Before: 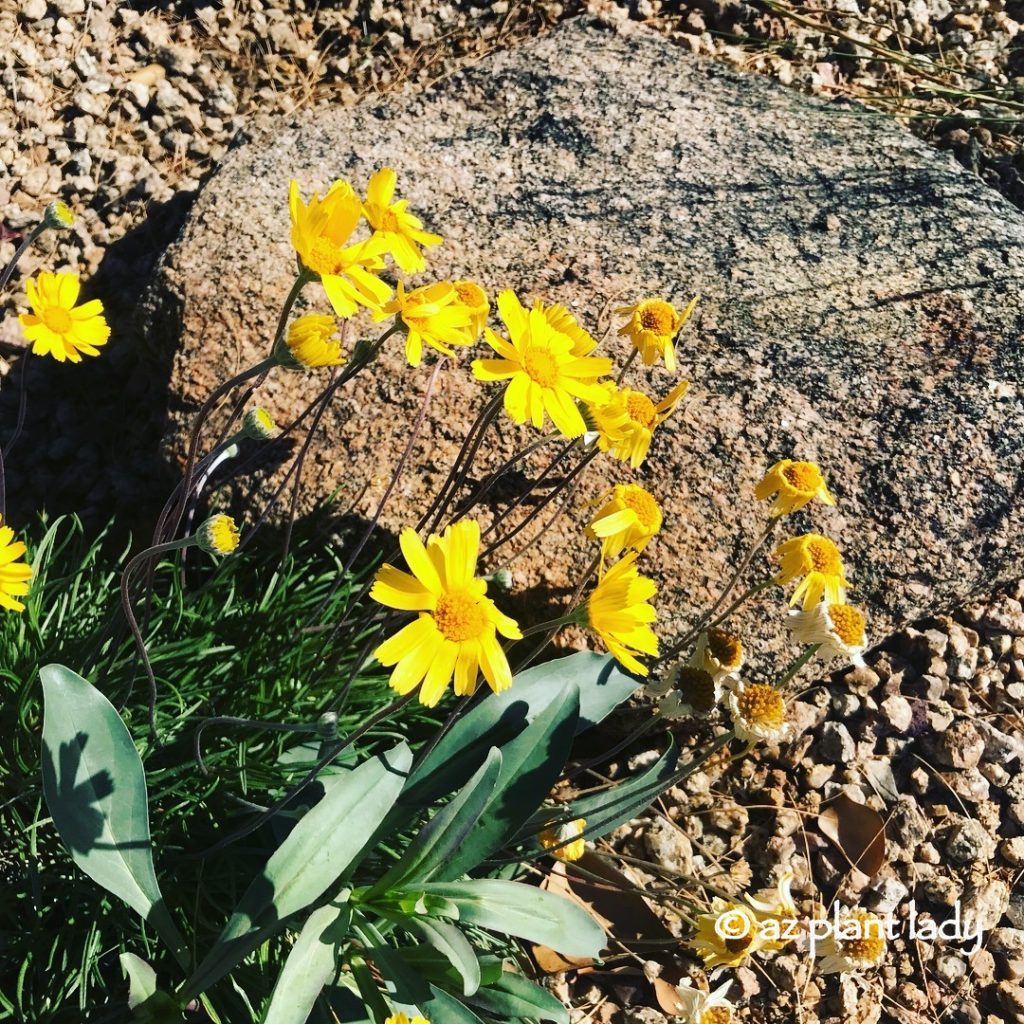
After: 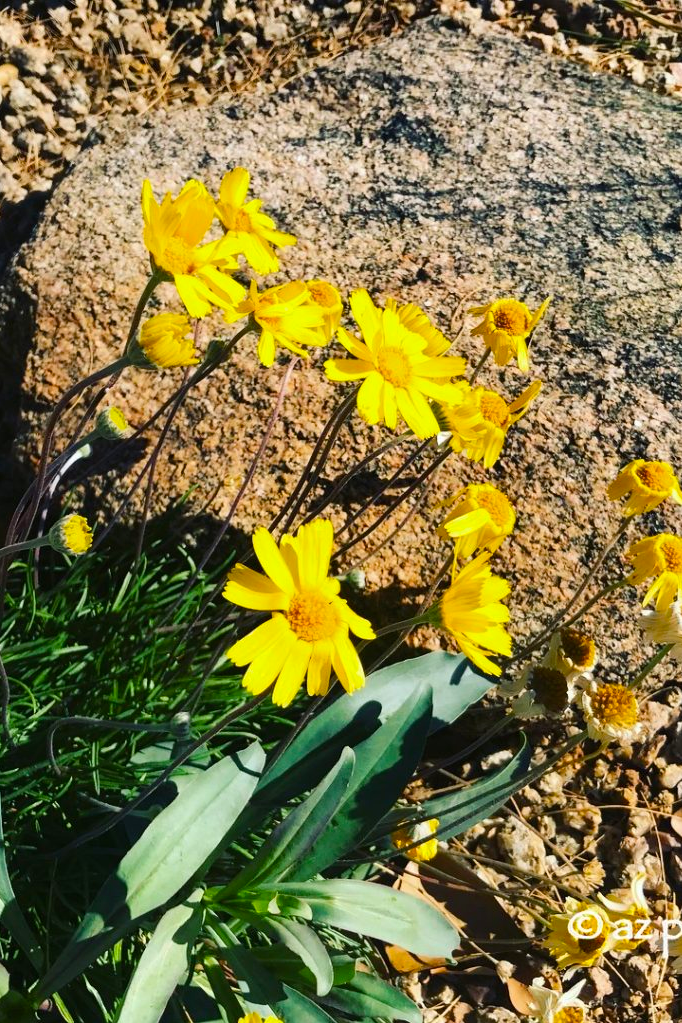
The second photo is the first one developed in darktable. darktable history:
color balance rgb: perceptual saturation grading › global saturation 30%, global vibrance 10%
crop and rotate: left 14.385%, right 18.948%
